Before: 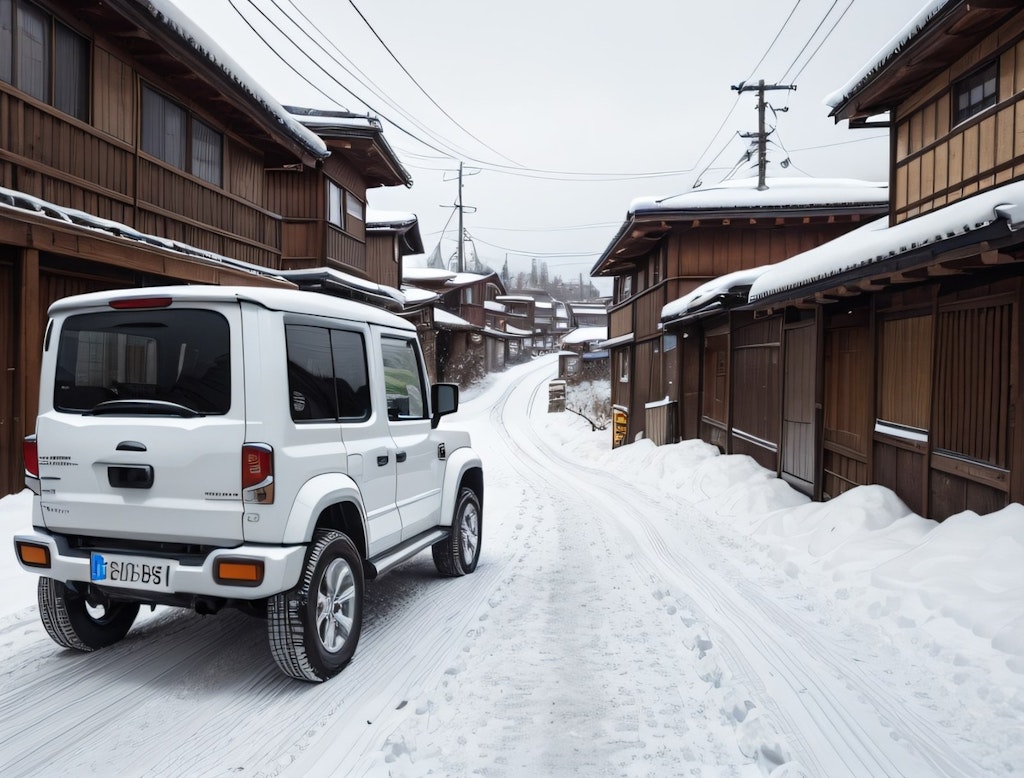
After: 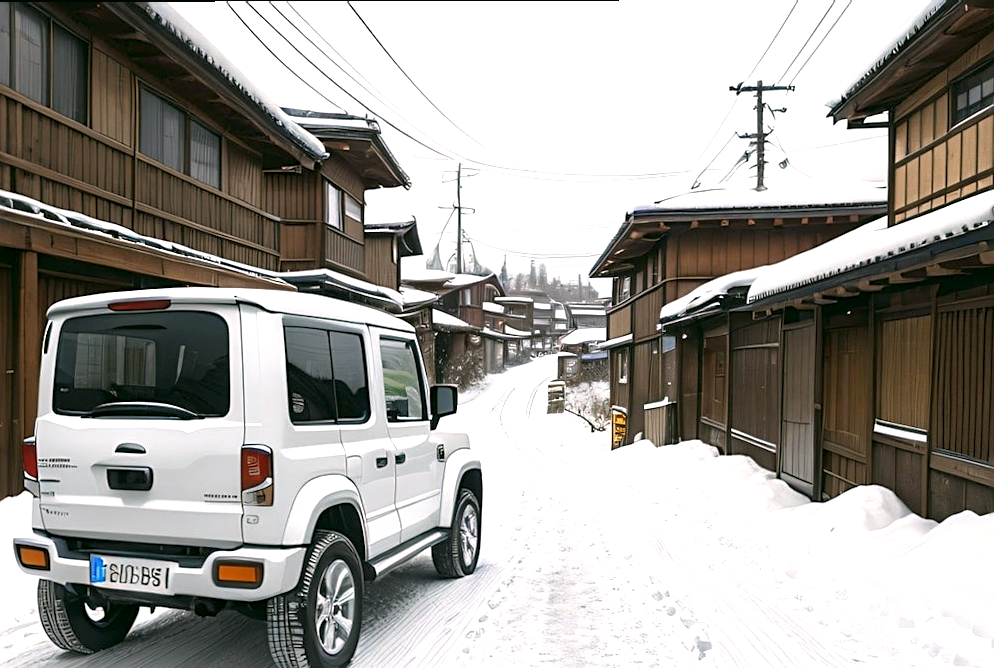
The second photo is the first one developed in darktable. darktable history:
sharpen: amount 0.546
crop and rotate: angle 0.142°, left 0.239%, right 2.814%, bottom 14.337%
shadows and highlights: shadows 24.9, white point adjustment -3.15, highlights -30.1
exposure: exposure 0.657 EV, compensate highlight preservation false
color correction: highlights a* 4.21, highlights b* 4.98, shadows a* -7.85, shadows b* 4.91
